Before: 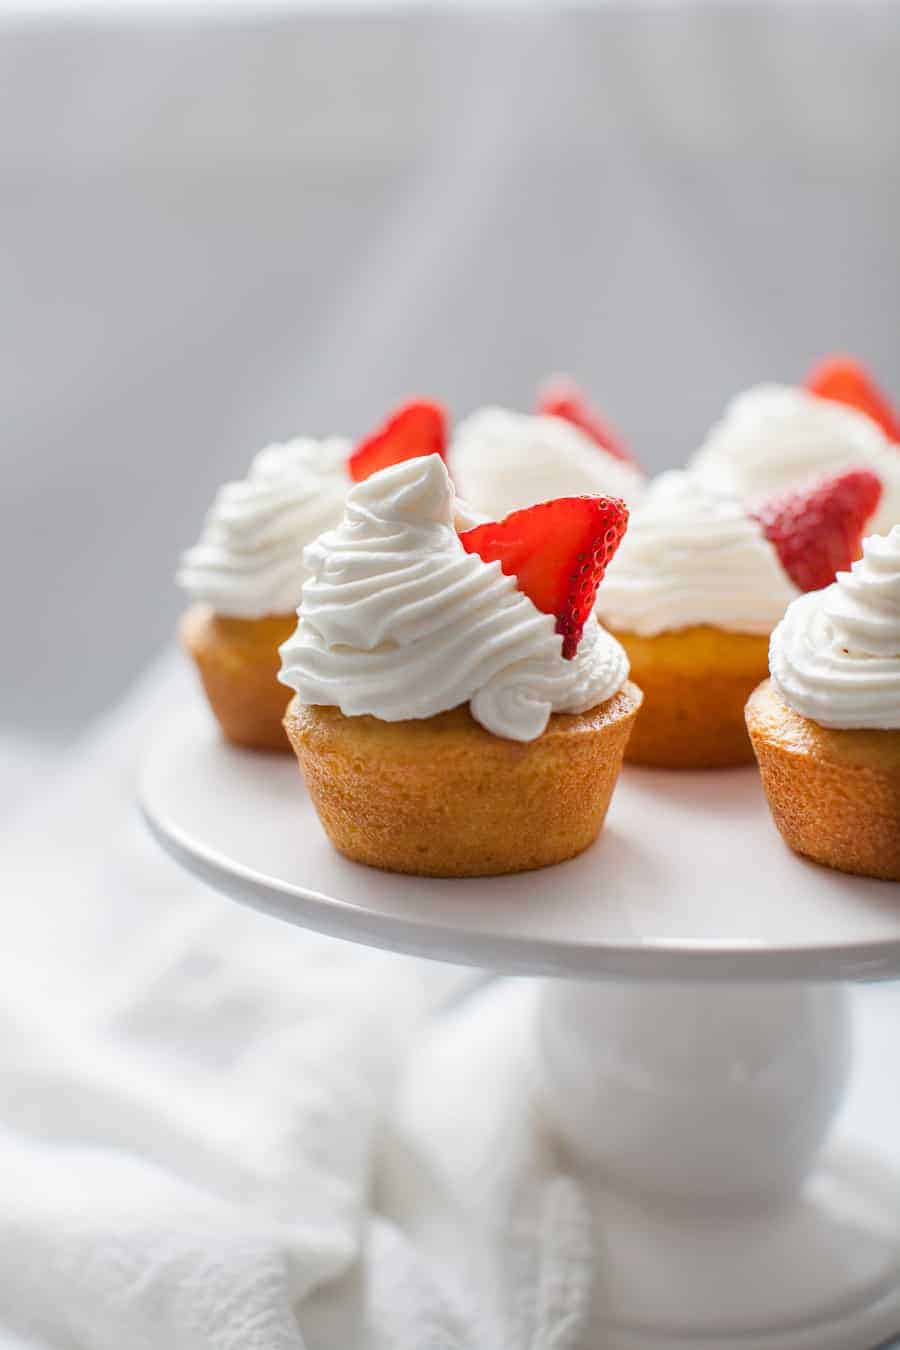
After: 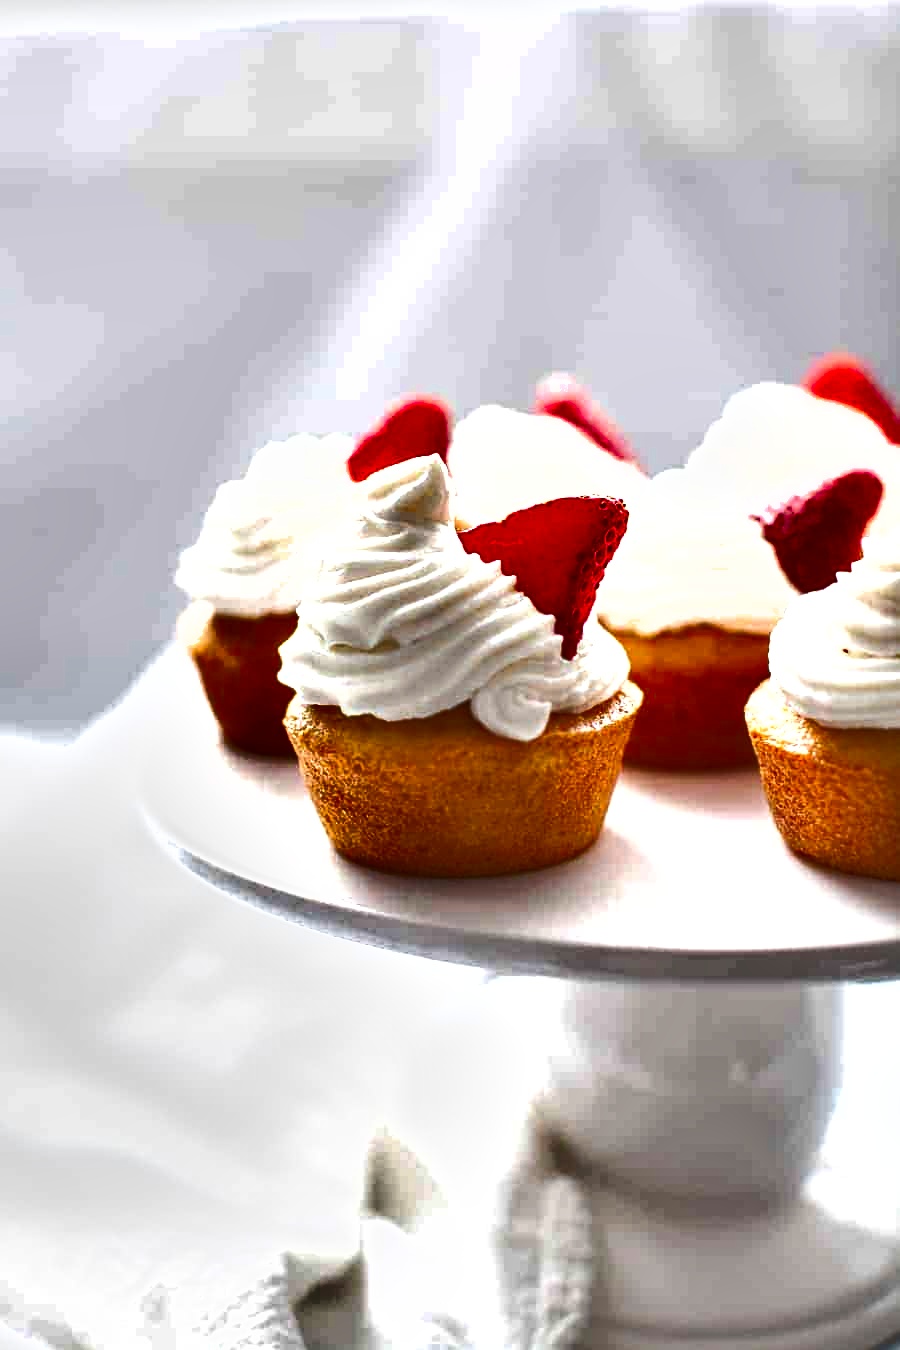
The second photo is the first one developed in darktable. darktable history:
exposure: black level correction 0, exposure 1.001 EV, compensate highlight preservation false
shadows and highlights: white point adjustment -3.73, highlights -63.79, soften with gaussian
